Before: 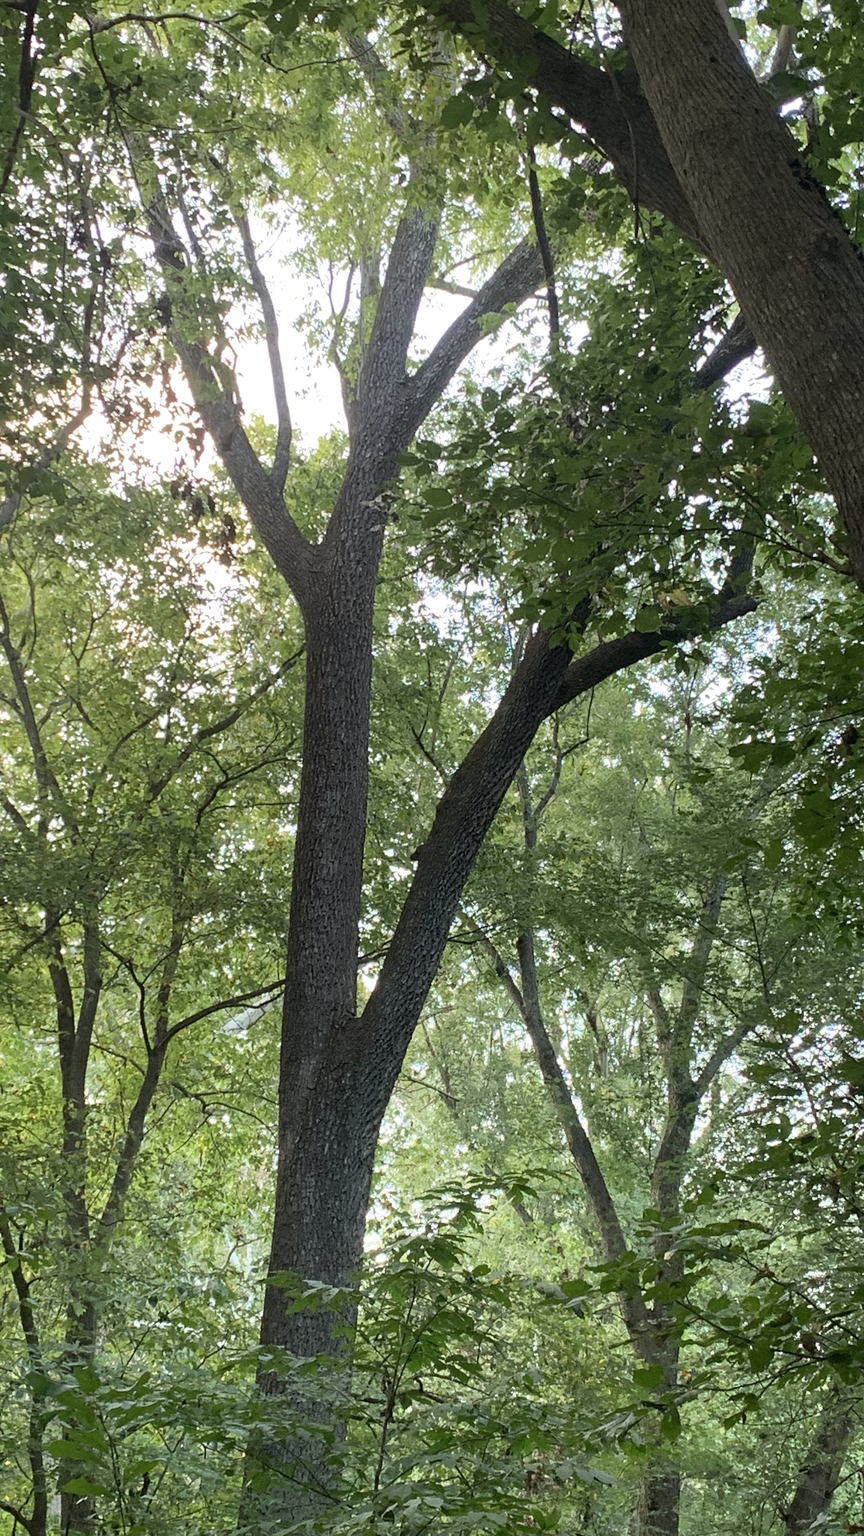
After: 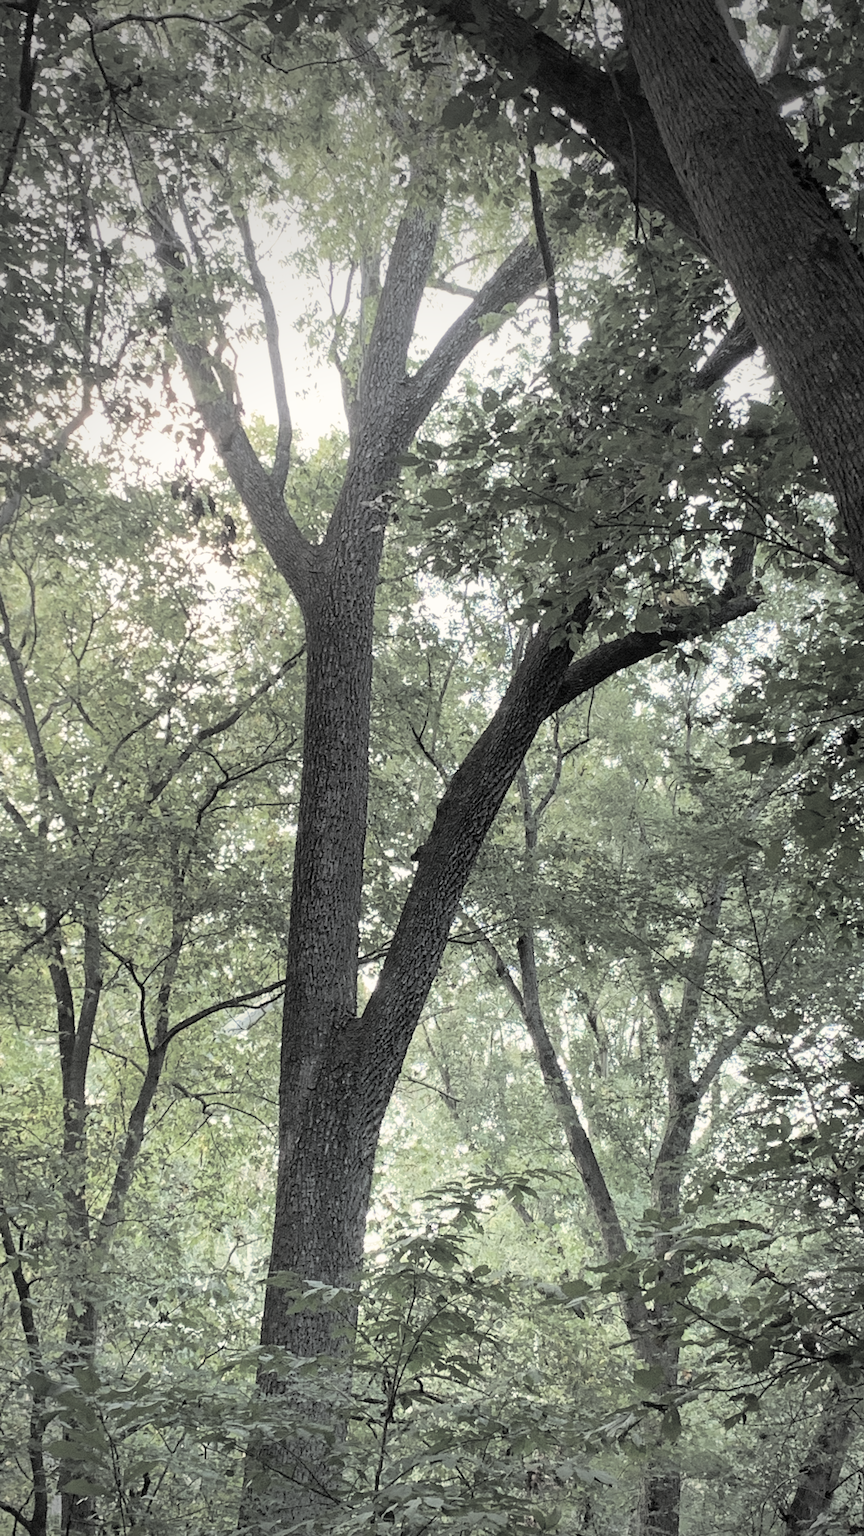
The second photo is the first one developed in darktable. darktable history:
vignetting: fall-off start 64.63%, center (-0.034, 0.148), width/height ratio 0.881
split-toning: shadows › hue 43.2°, shadows › saturation 0, highlights › hue 50.4°, highlights › saturation 1
contrast brightness saturation: brightness 0.18, saturation -0.5
filmic rgb: middle gray luminance 18.42%, black relative exposure -11.45 EV, white relative exposure 2.55 EV, threshold 6 EV, target black luminance 0%, hardness 8.41, latitude 99%, contrast 1.084, shadows ↔ highlights balance 0.505%, add noise in highlights 0, preserve chrominance max RGB, color science v3 (2019), use custom middle-gray values true, iterations of high-quality reconstruction 0, contrast in highlights soft, enable highlight reconstruction true
